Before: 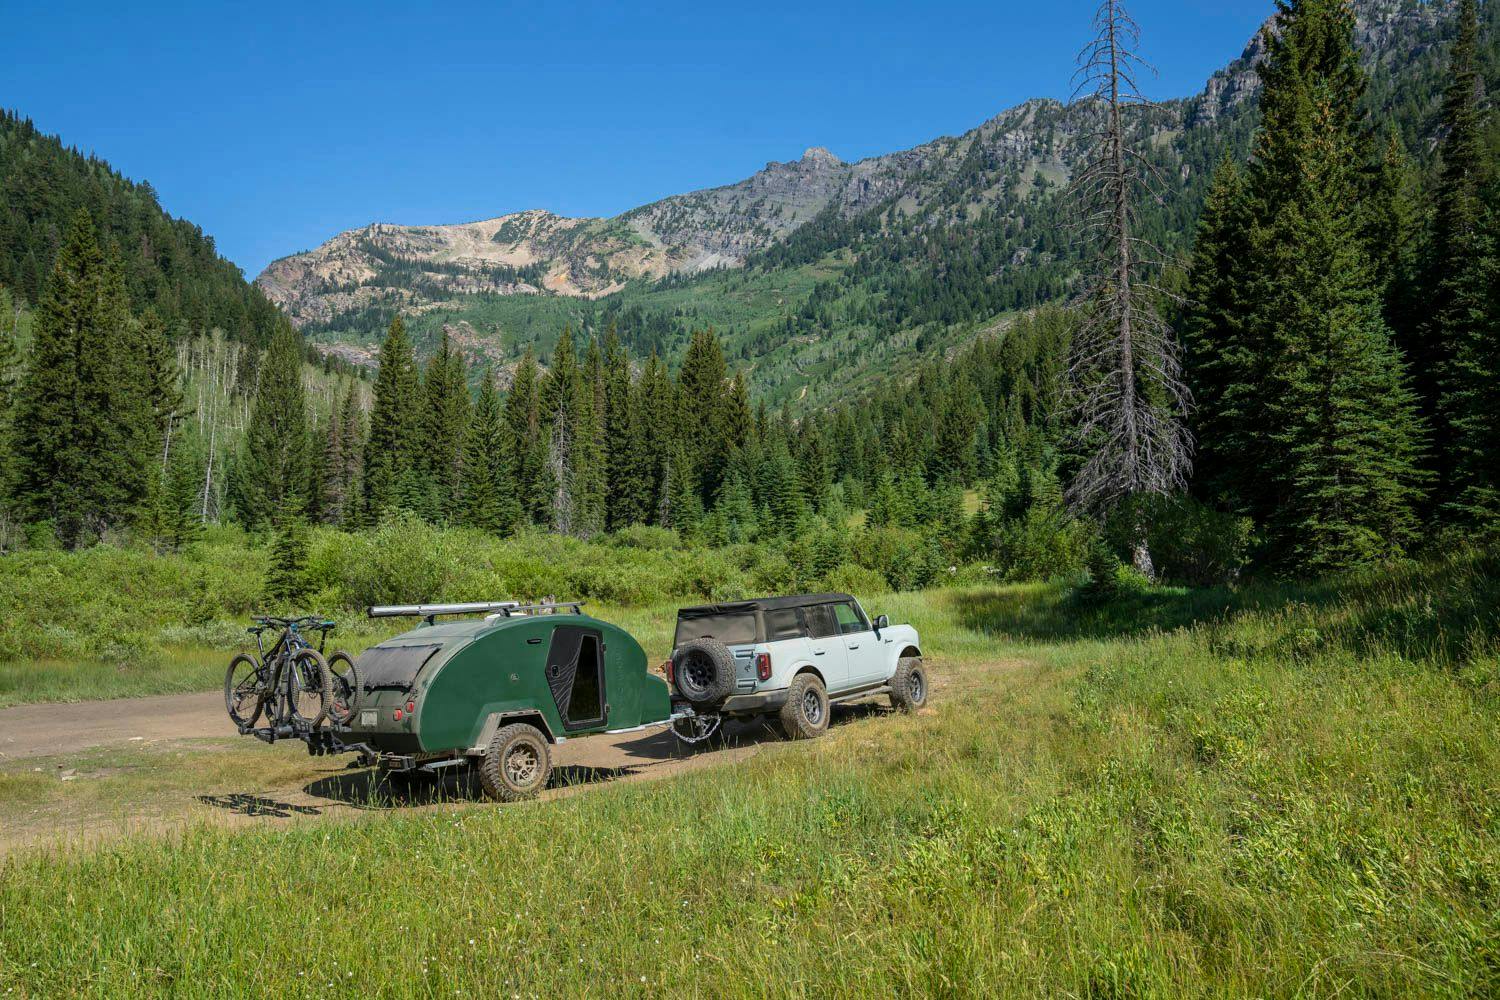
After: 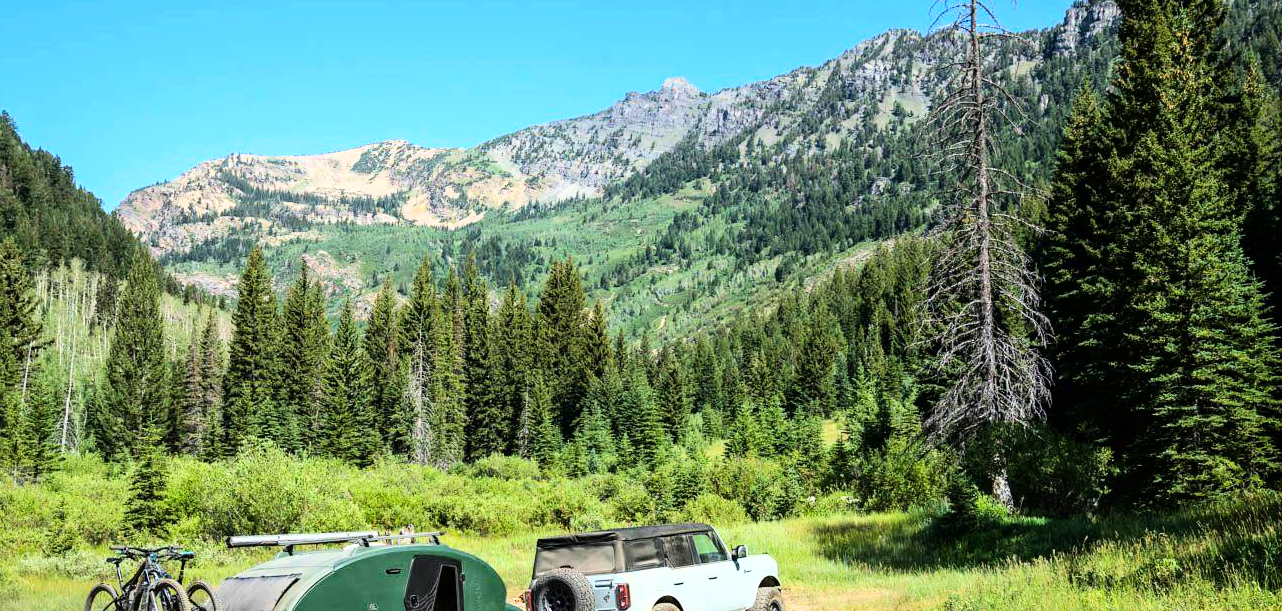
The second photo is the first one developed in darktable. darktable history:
crop and rotate: left 9.436%, top 7.087%, right 5.072%, bottom 31.721%
base curve: curves: ch0 [(0, 0) (0.007, 0.004) (0.027, 0.03) (0.046, 0.07) (0.207, 0.54) (0.442, 0.872) (0.673, 0.972) (1, 1)]
